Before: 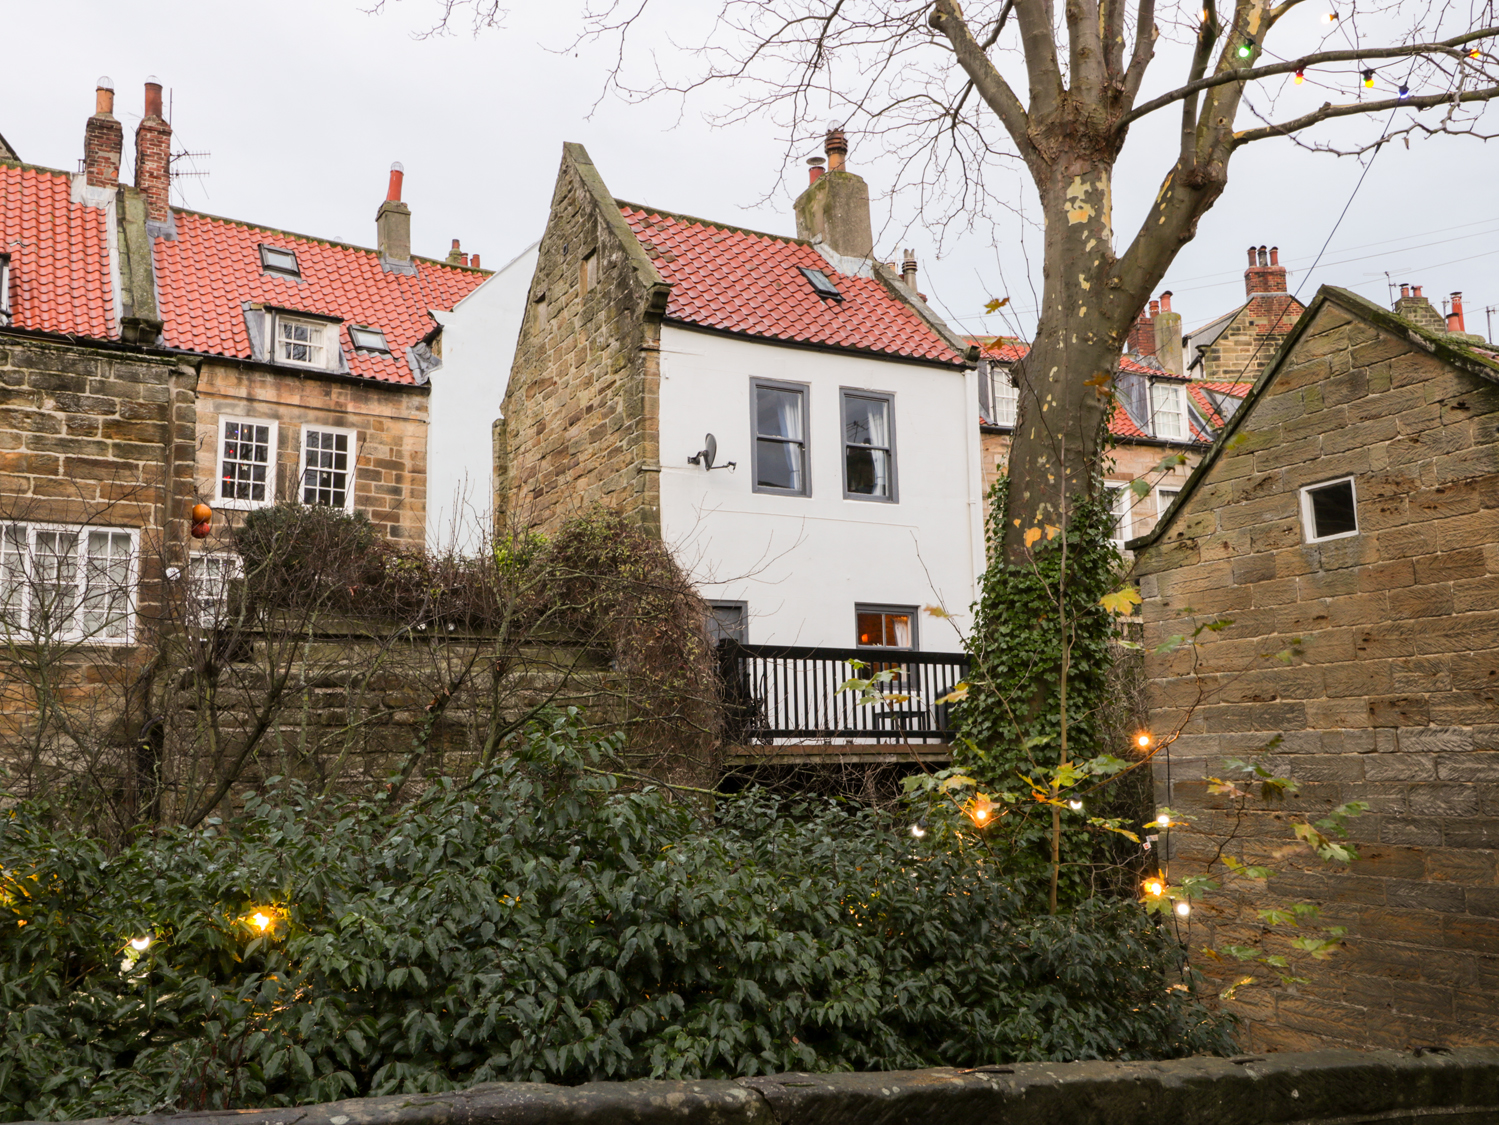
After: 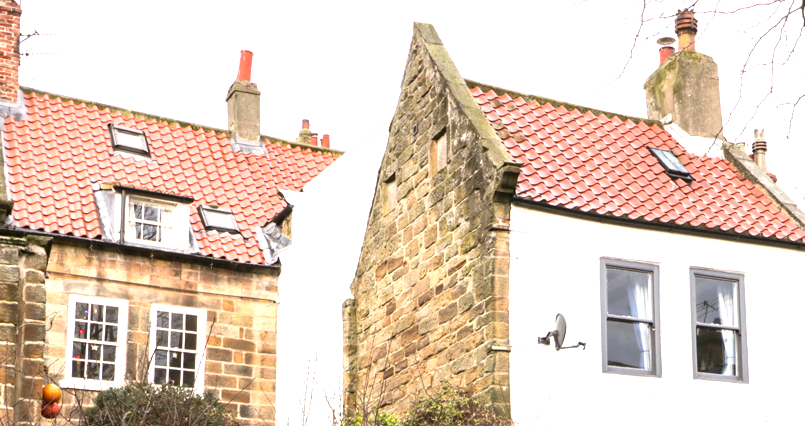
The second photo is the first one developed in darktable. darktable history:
crop: left 10.065%, top 10.705%, right 36.218%, bottom 51.413%
exposure: black level correction 0, exposure 1.098 EV, compensate highlight preservation false
